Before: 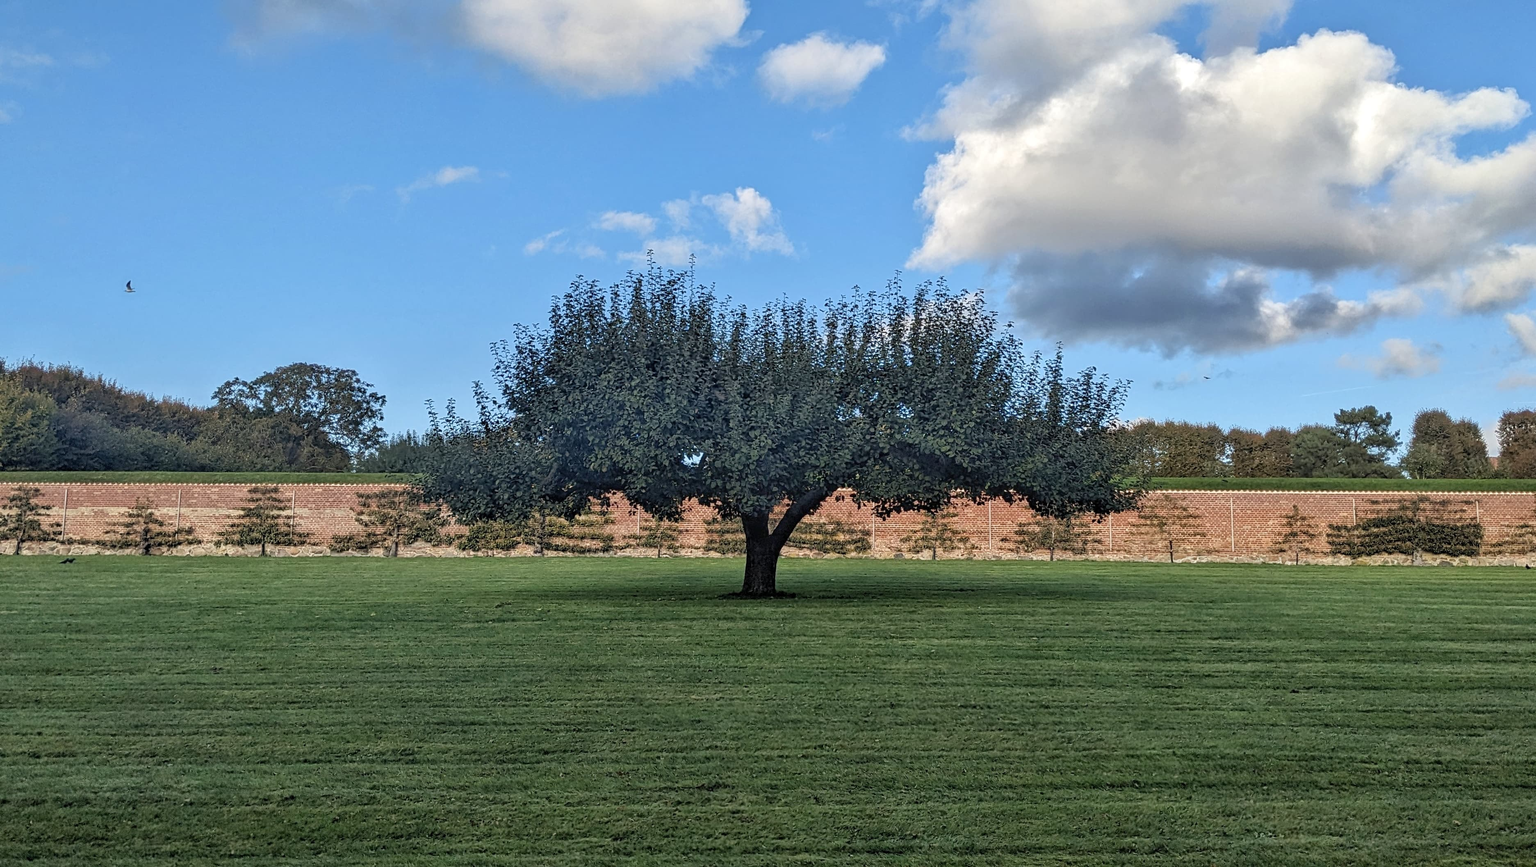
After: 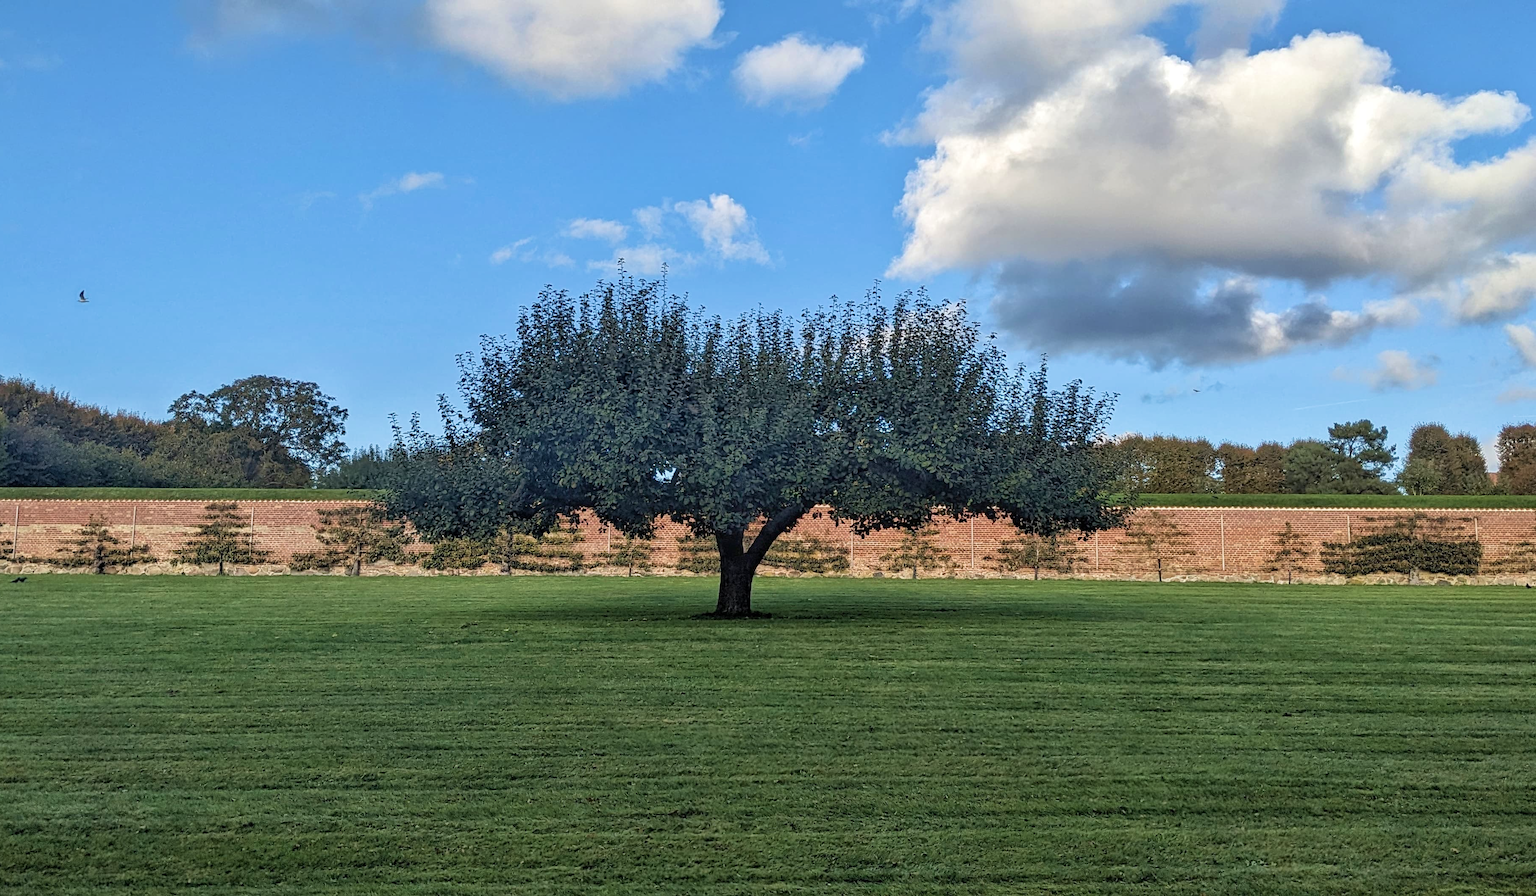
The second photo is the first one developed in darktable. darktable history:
velvia: on, module defaults
crop and rotate: left 3.238%
